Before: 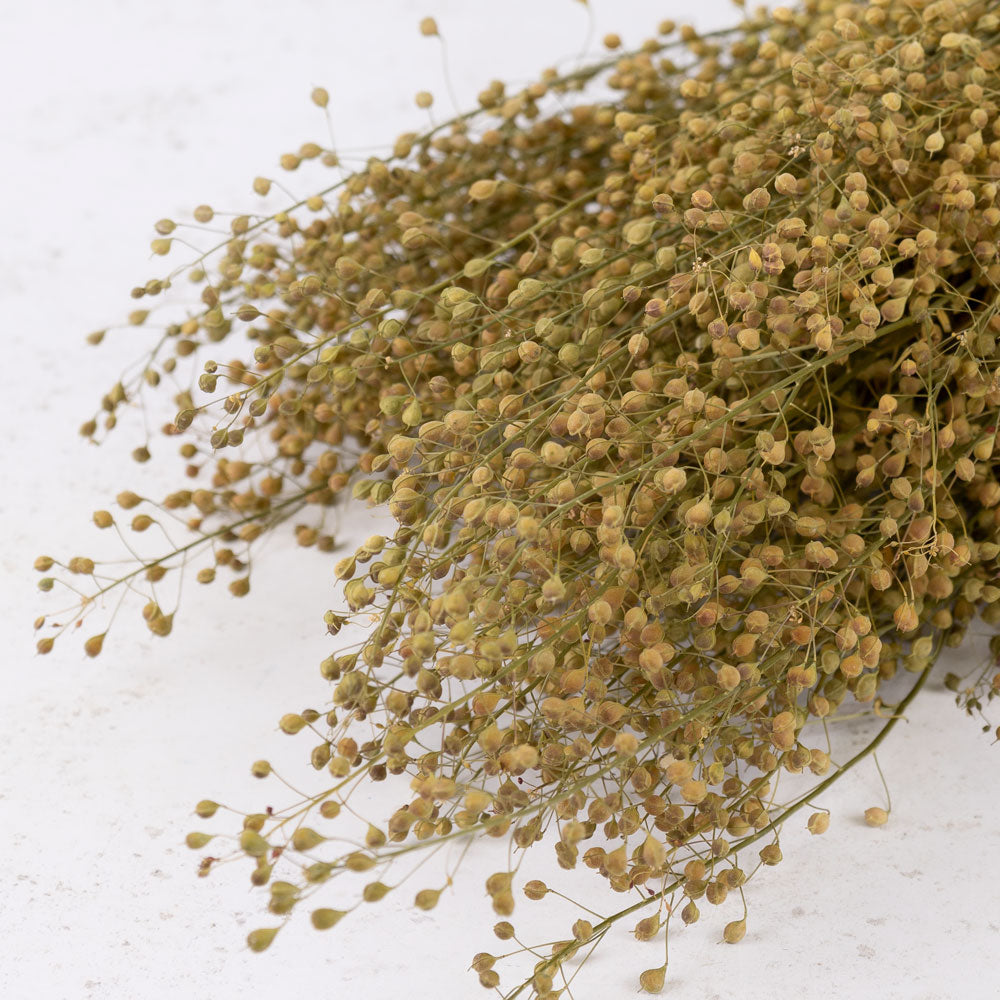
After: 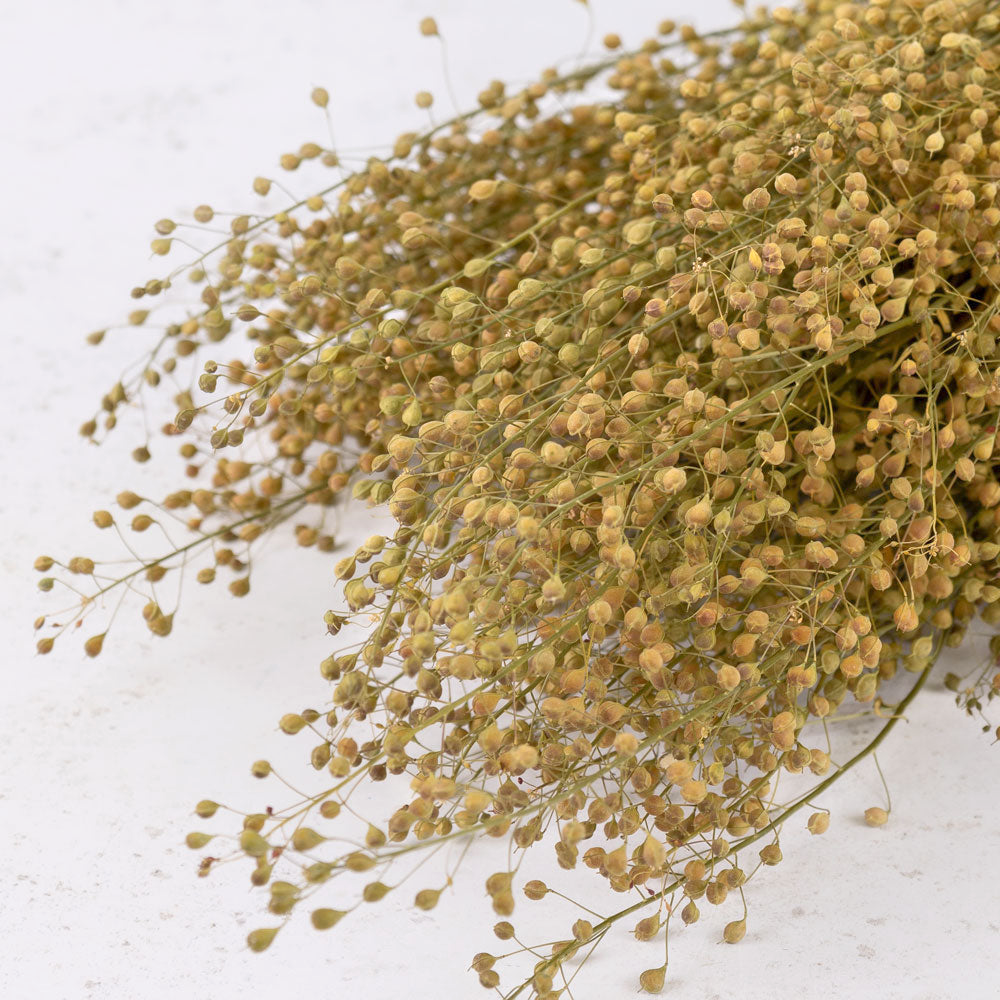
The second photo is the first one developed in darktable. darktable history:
tone equalizer: -8 EV 1.01 EV, -7 EV 0.971 EV, -6 EV 0.999 EV, -5 EV 1 EV, -4 EV 1.02 EV, -3 EV 0.767 EV, -2 EV 0.495 EV, -1 EV 0.264 EV
